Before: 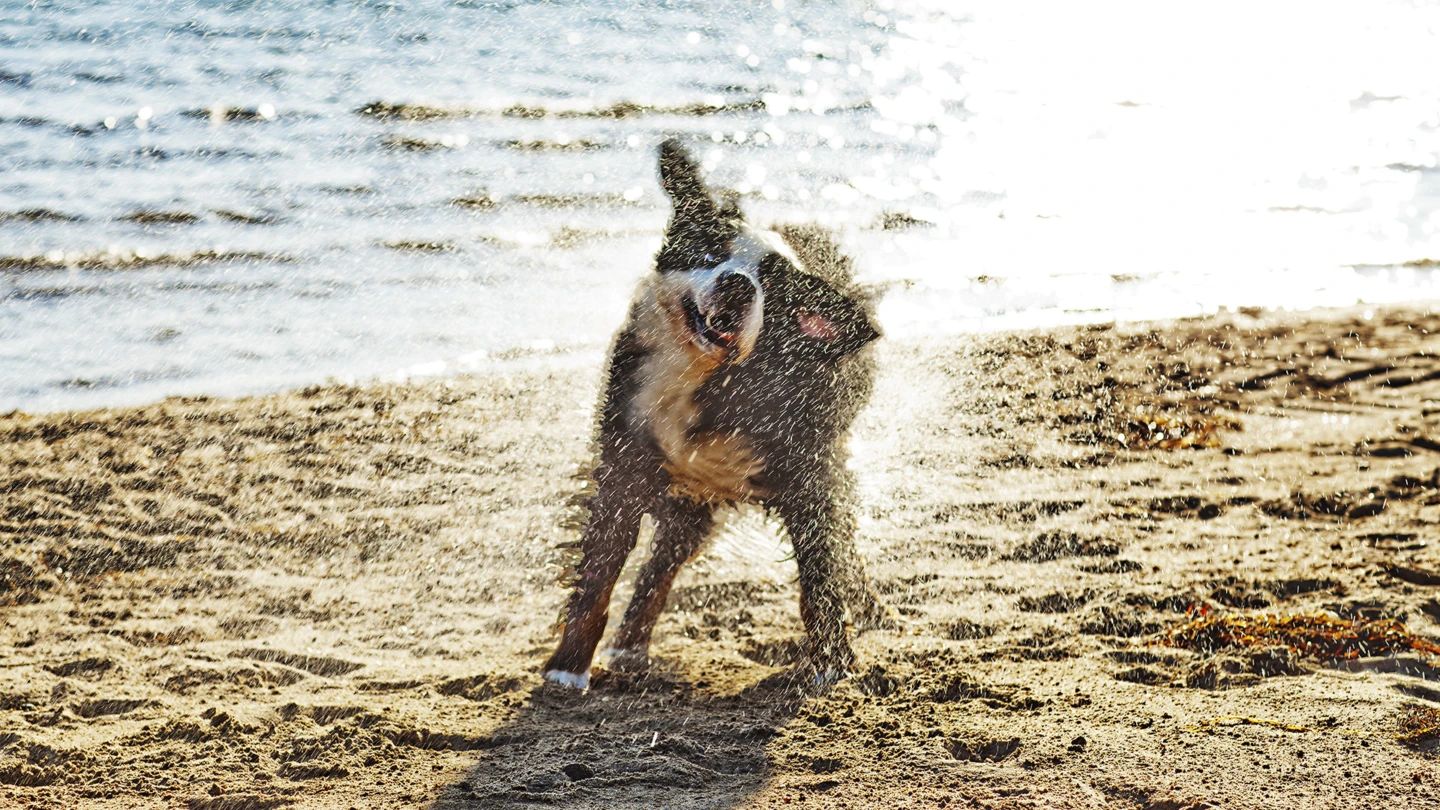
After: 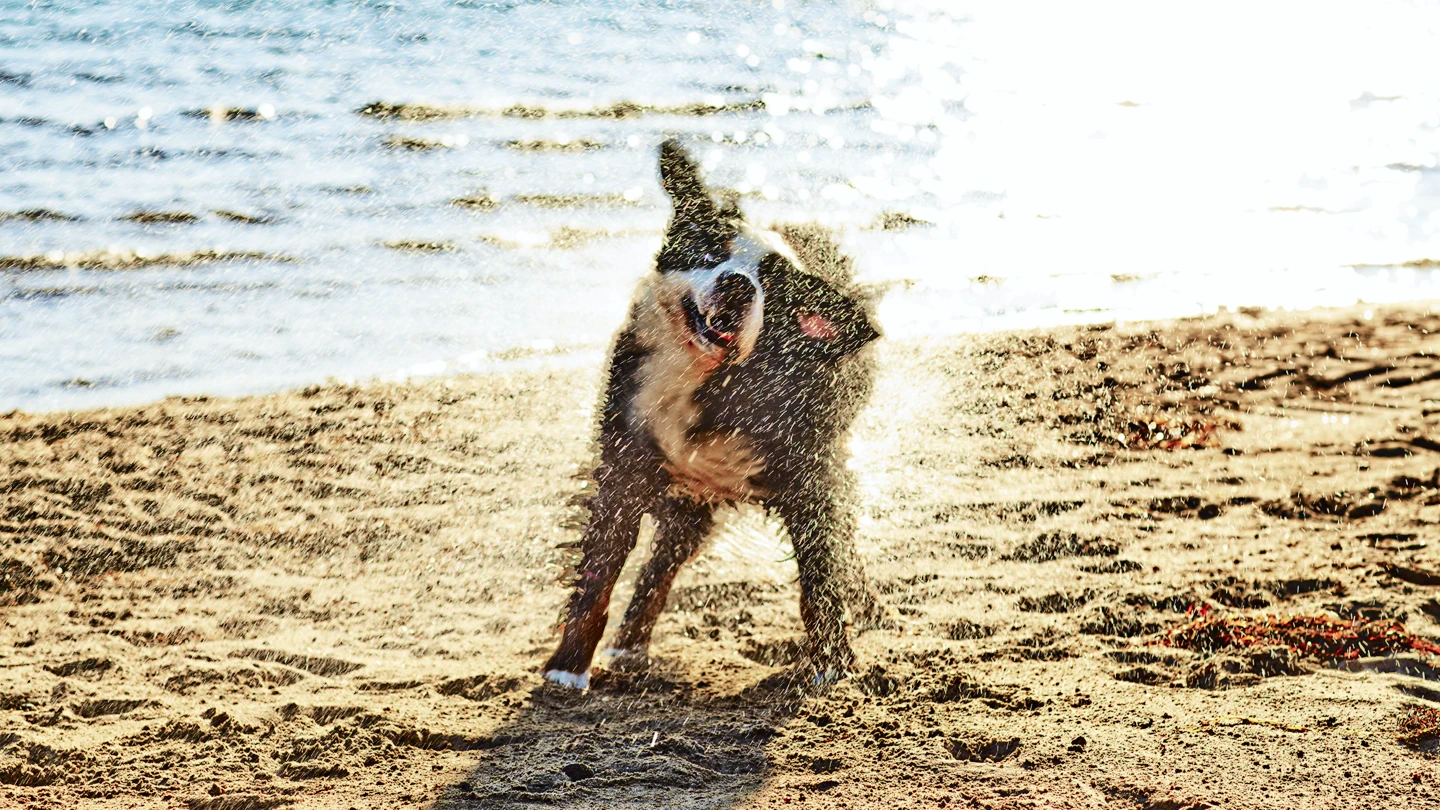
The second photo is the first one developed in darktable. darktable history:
tone curve: curves: ch0 [(0, 0) (0.033, 0.016) (0.171, 0.127) (0.33, 0.331) (0.432, 0.475) (0.601, 0.665) (0.843, 0.876) (1, 1)]; ch1 [(0, 0) (0.339, 0.349) (0.445, 0.42) (0.476, 0.47) (0.501, 0.499) (0.516, 0.525) (0.548, 0.563) (0.584, 0.633) (0.728, 0.746) (1, 1)]; ch2 [(0, 0) (0.327, 0.324) (0.417, 0.44) (0.46, 0.453) (0.502, 0.498) (0.517, 0.524) (0.53, 0.554) (0.579, 0.599) (0.745, 0.704) (1, 1)], color space Lab, independent channels, preserve colors none
